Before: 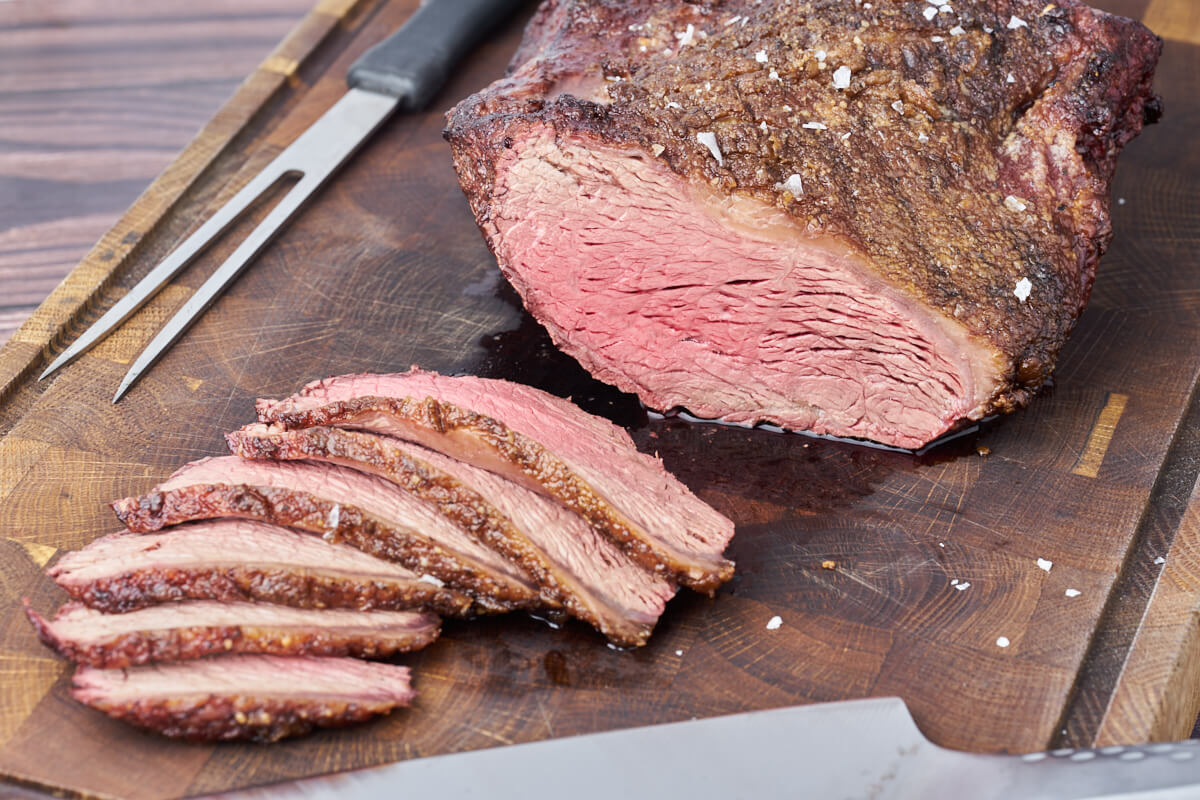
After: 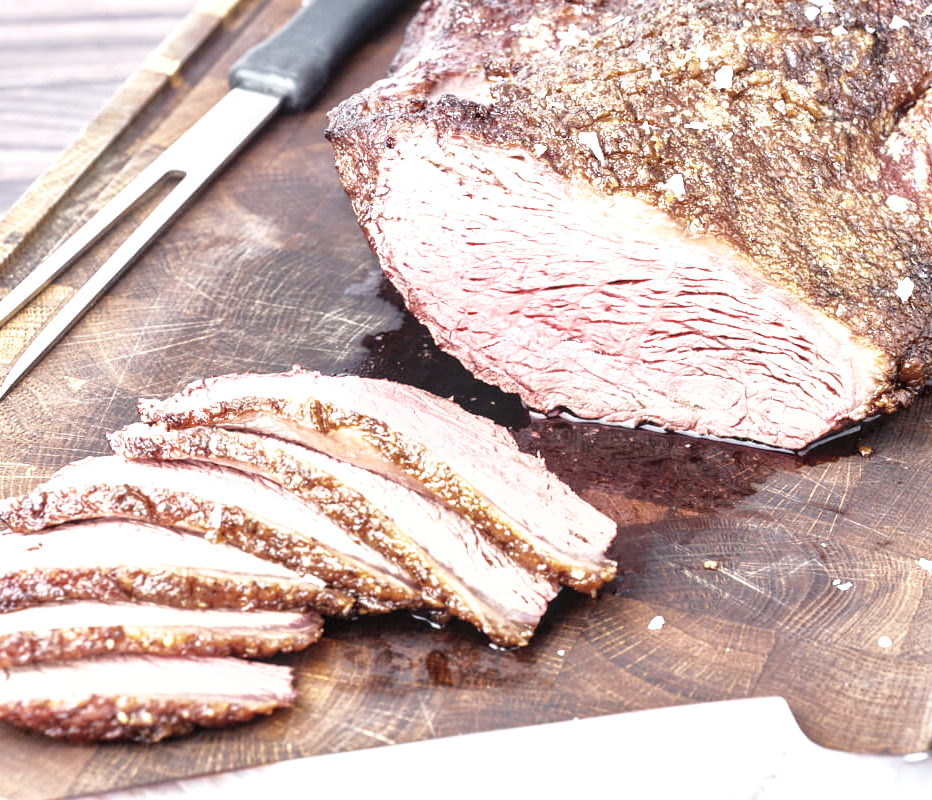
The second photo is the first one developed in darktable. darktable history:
shadows and highlights: on, module defaults
crop: left 9.856%, right 12.444%
local contrast: on, module defaults
contrast brightness saturation: contrast 0.038, saturation 0.074
base curve: curves: ch0 [(0, 0) (0.036, 0.025) (0.121, 0.166) (0.206, 0.329) (0.605, 0.79) (1, 1)], preserve colors none
color correction: highlights b* 0.022, saturation 0.607
exposure: black level correction 0, exposure 1.177 EV, compensate exposure bias true, compensate highlight preservation false
